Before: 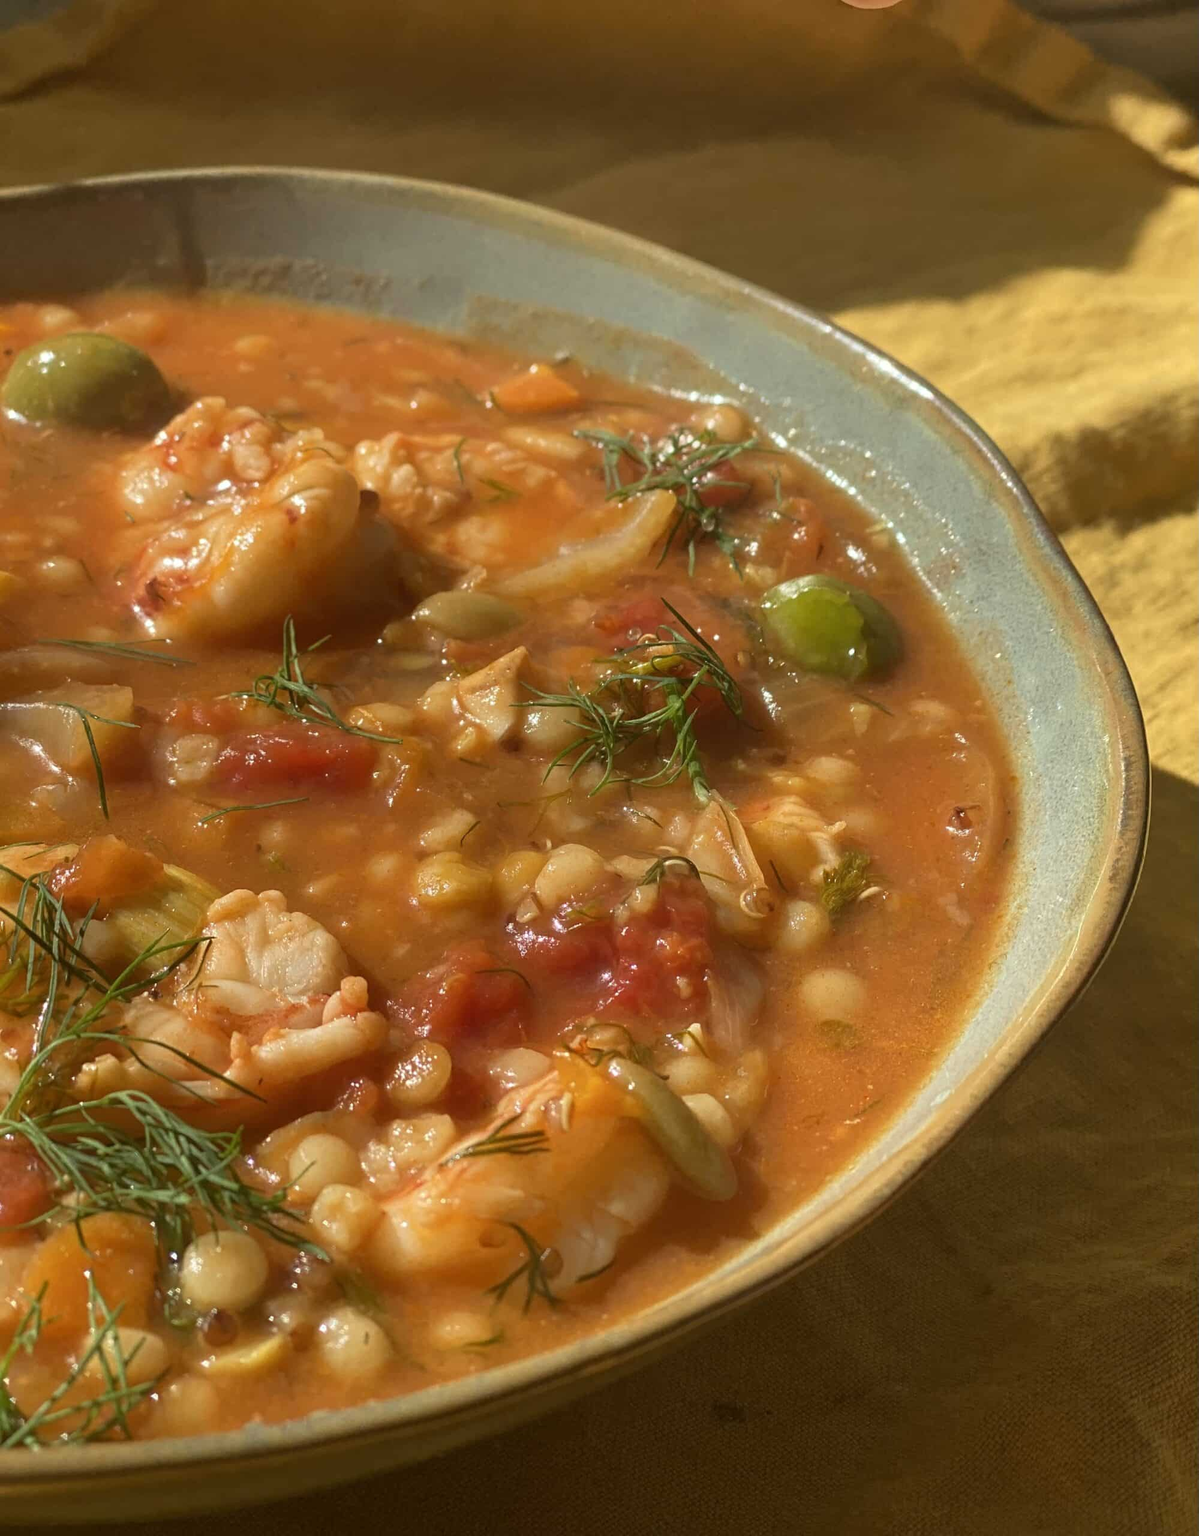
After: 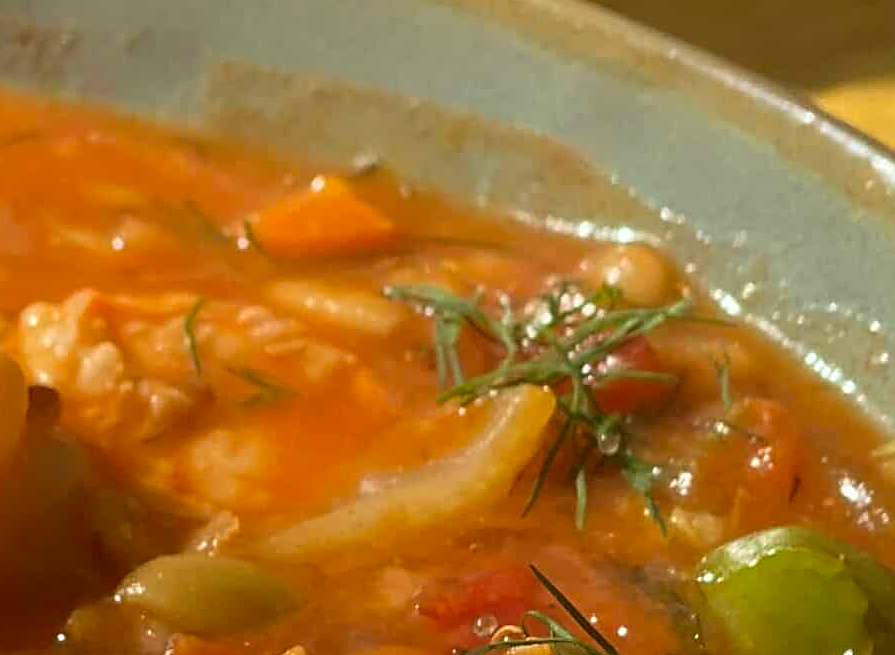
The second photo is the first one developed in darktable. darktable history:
crop: left 28.63%, top 16.85%, right 26.597%, bottom 57.544%
sharpen: amount 0.49
contrast brightness saturation: saturation 0.131
